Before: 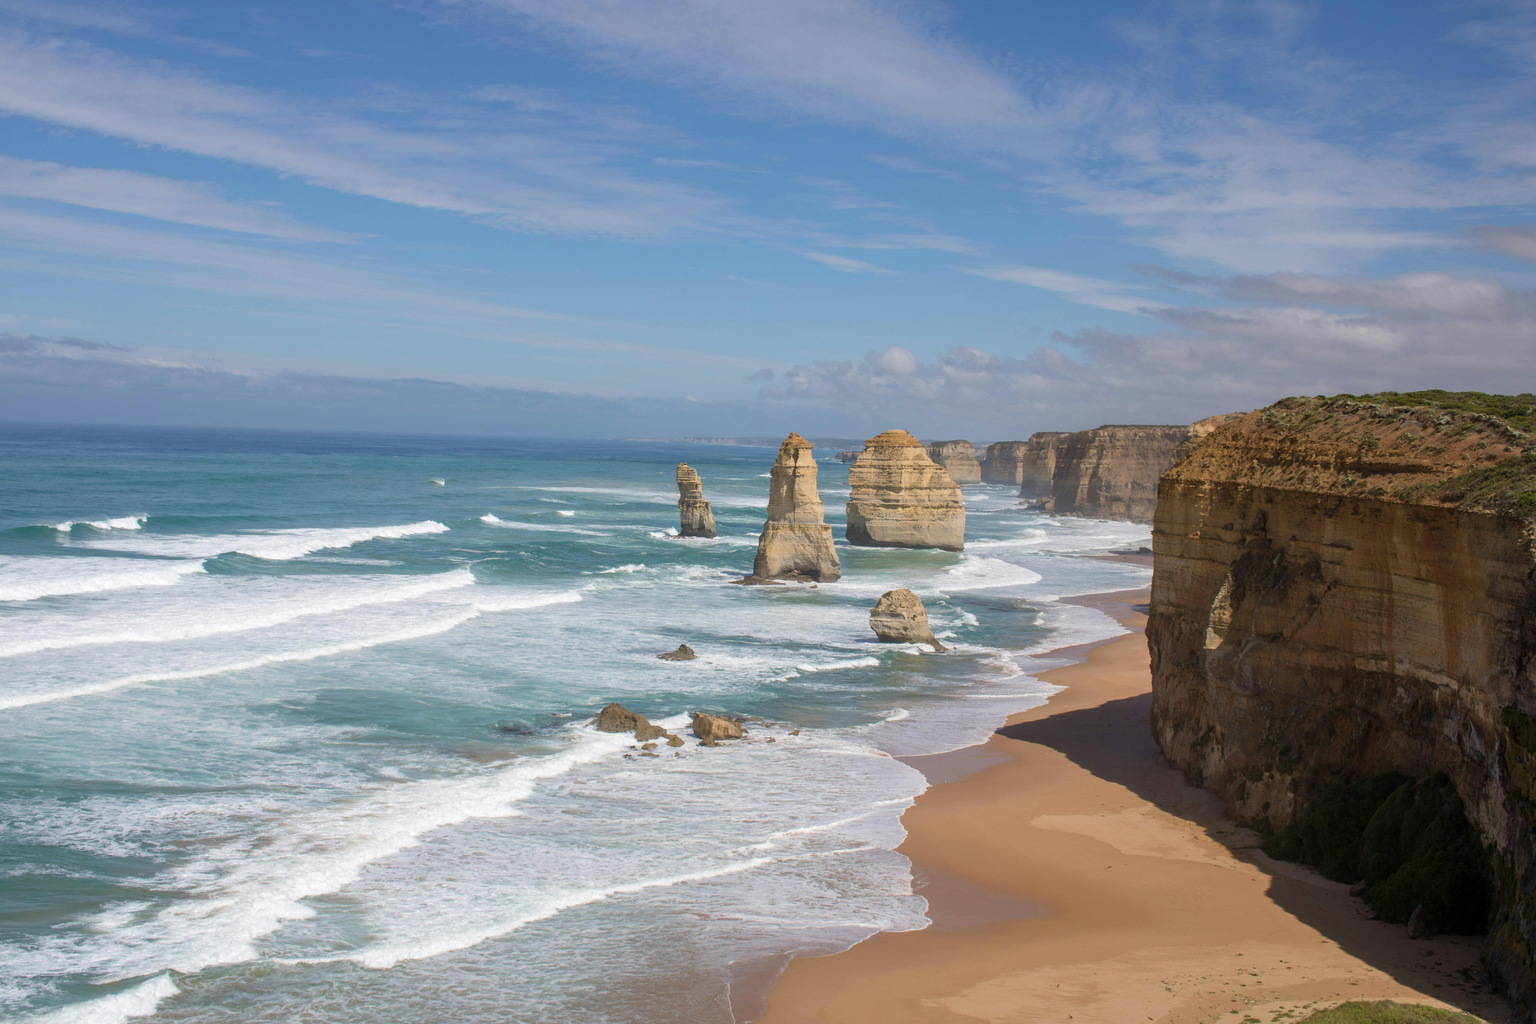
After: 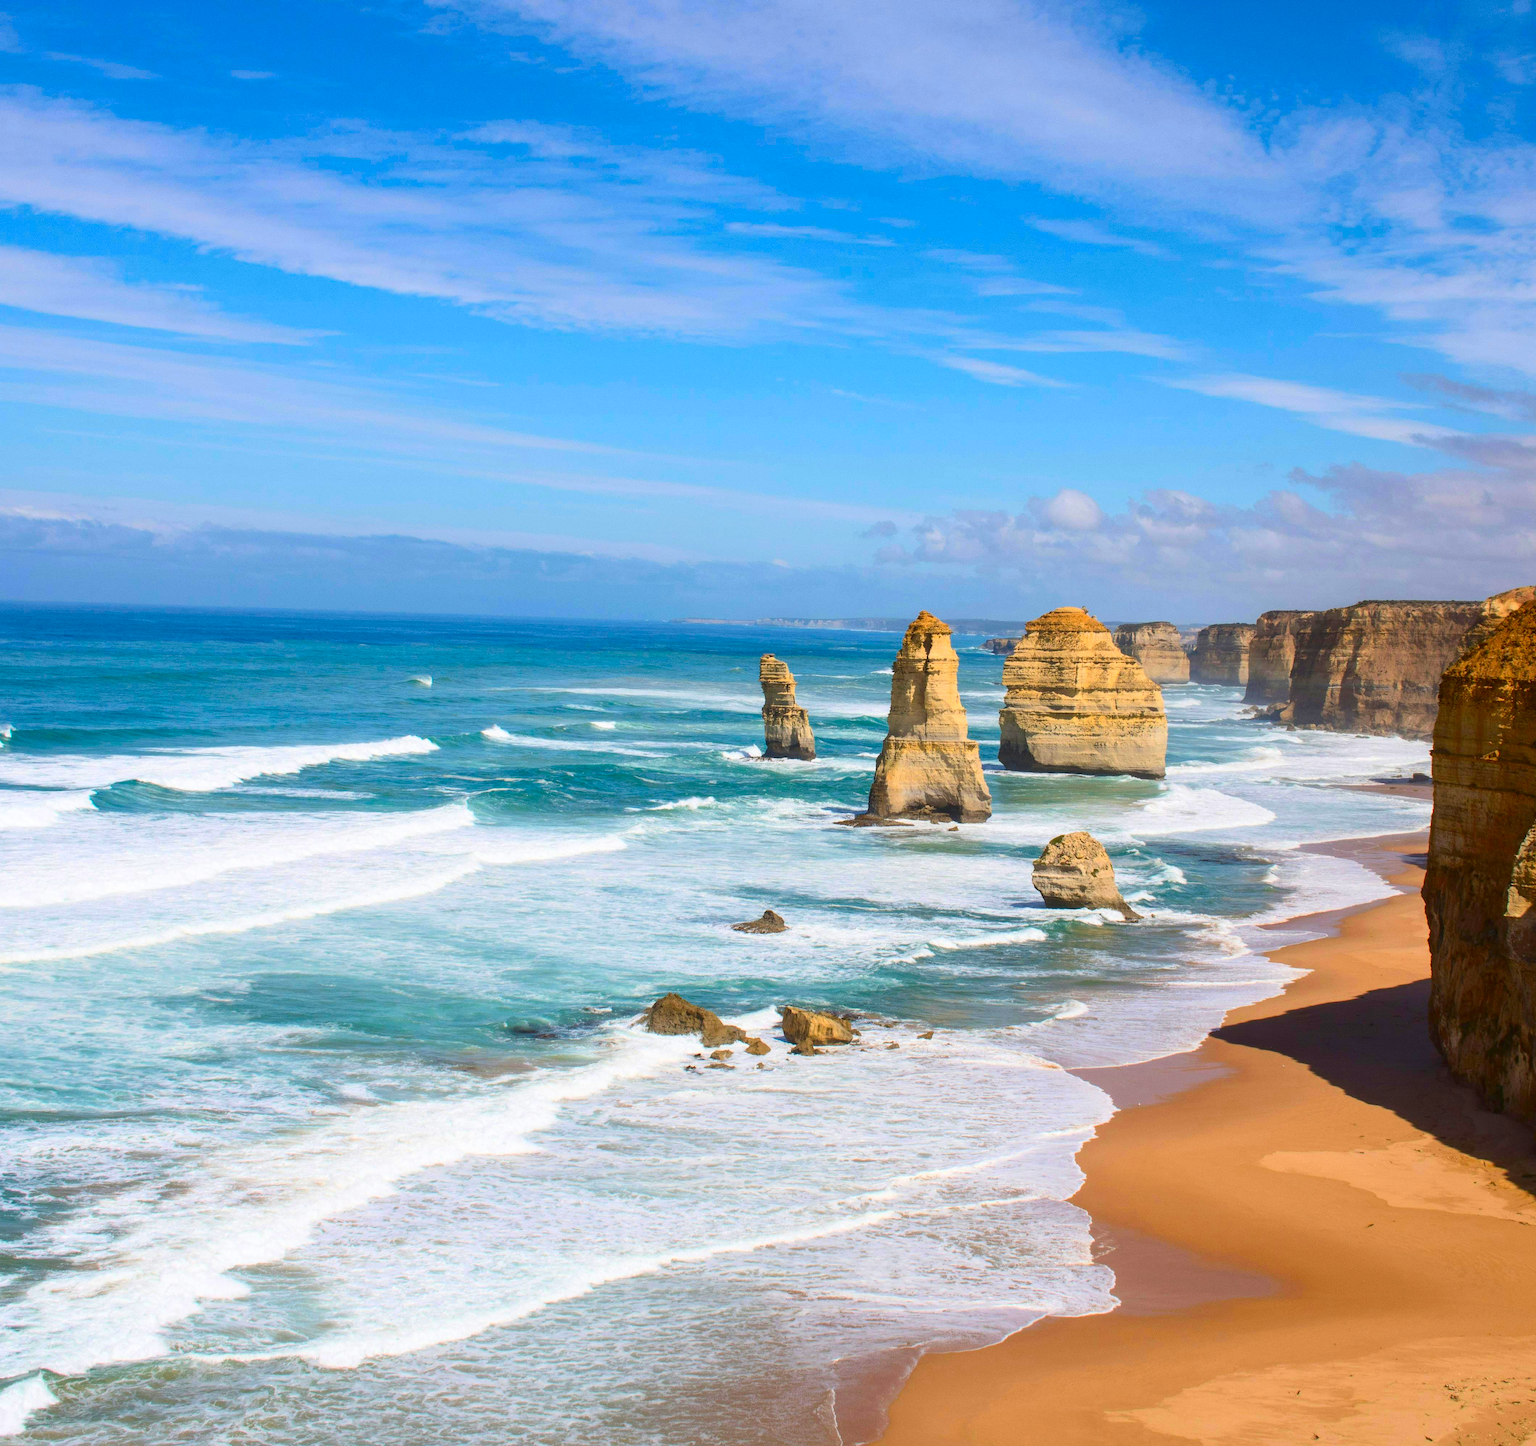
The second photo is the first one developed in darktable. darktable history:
contrast brightness saturation: contrast 0.267, brightness 0.016, saturation 0.867
crop and rotate: left 9.064%, right 20.135%
